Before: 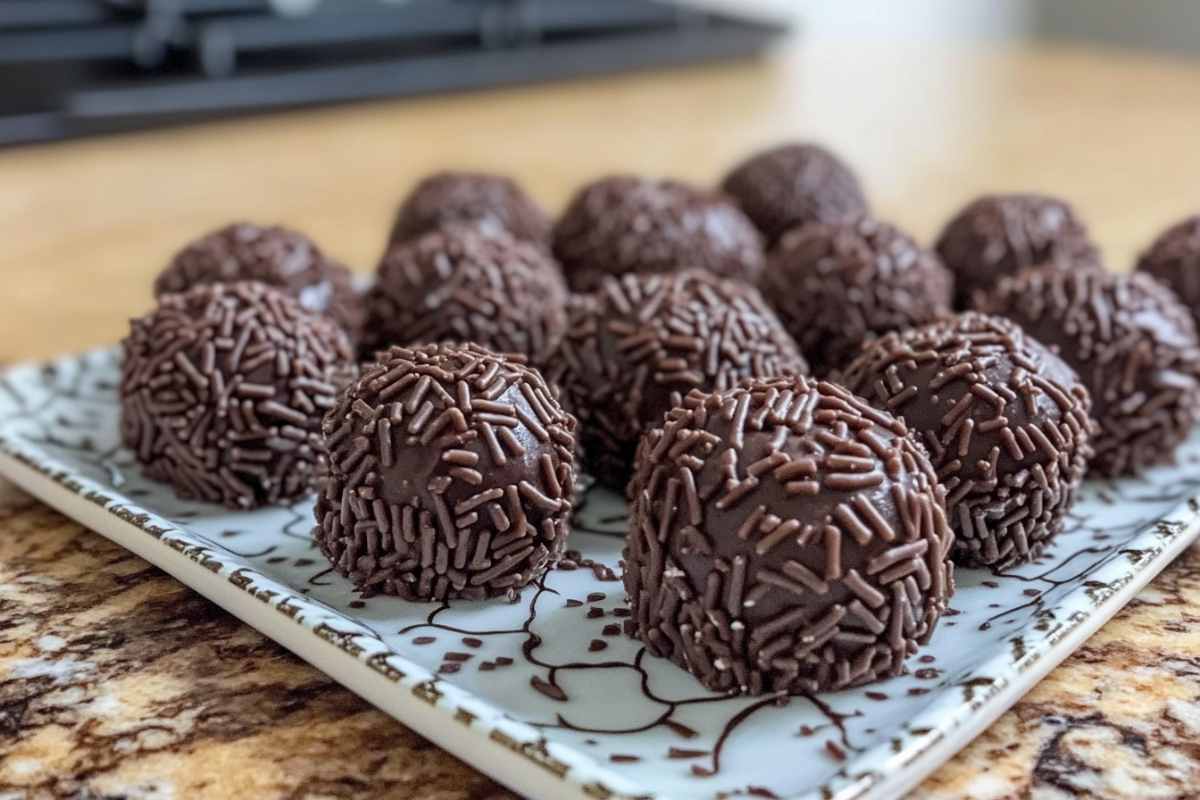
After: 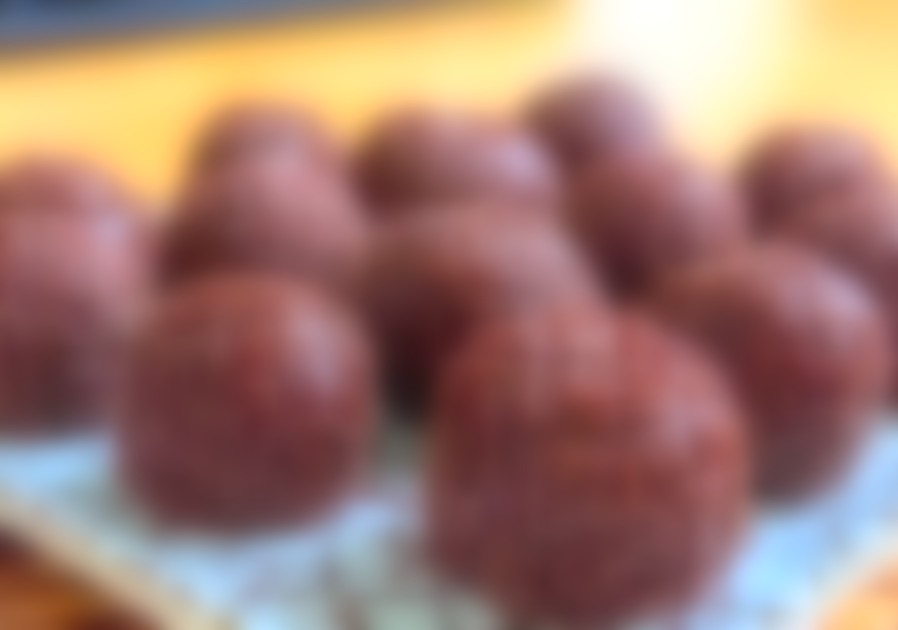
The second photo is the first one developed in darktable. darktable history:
lowpass: radius 16, unbound 0
crop: left 16.768%, top 8.653%, right 8.362%, bottom 12.485%
exposure: black level correction 0, exposure 0.7 EV, compensate exposure bias true, compensate highlight preservation false
color correction: saturation 2.15
